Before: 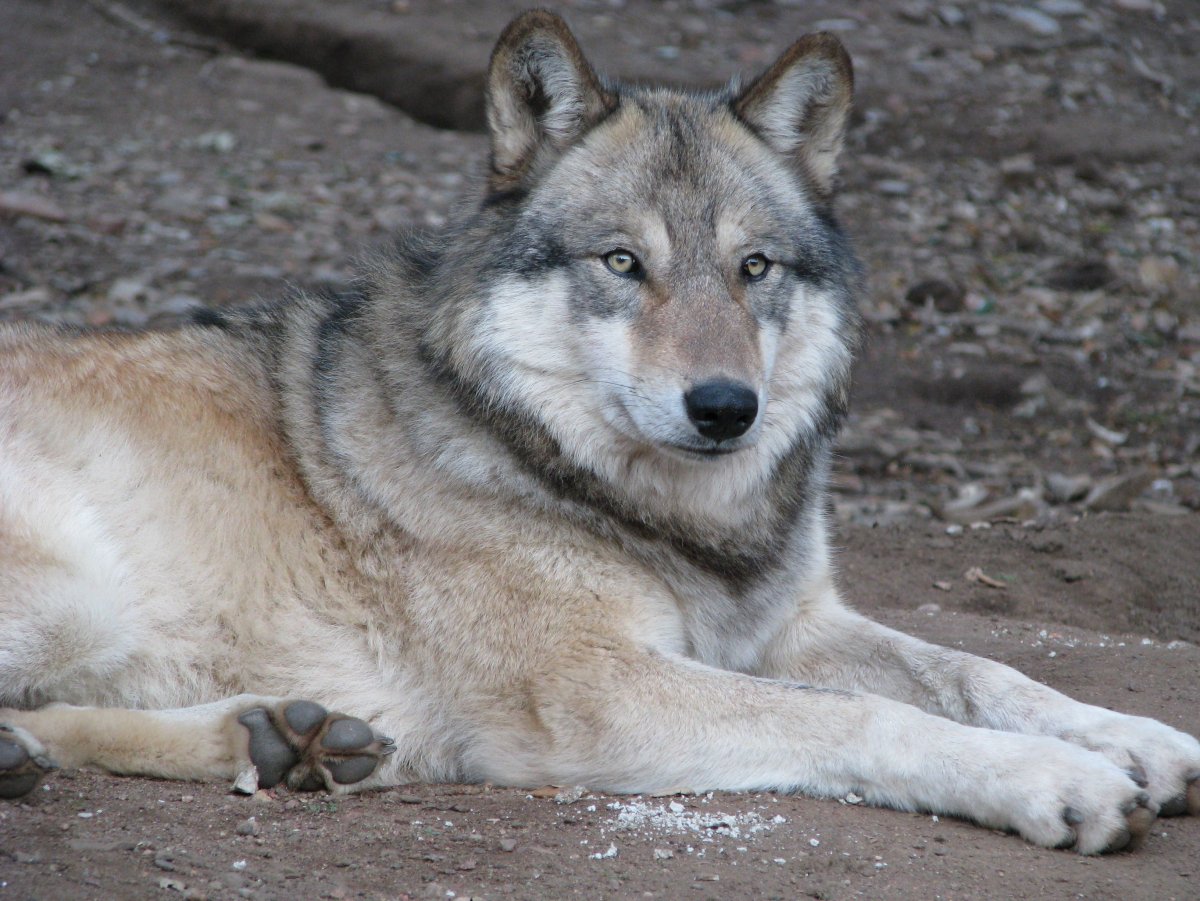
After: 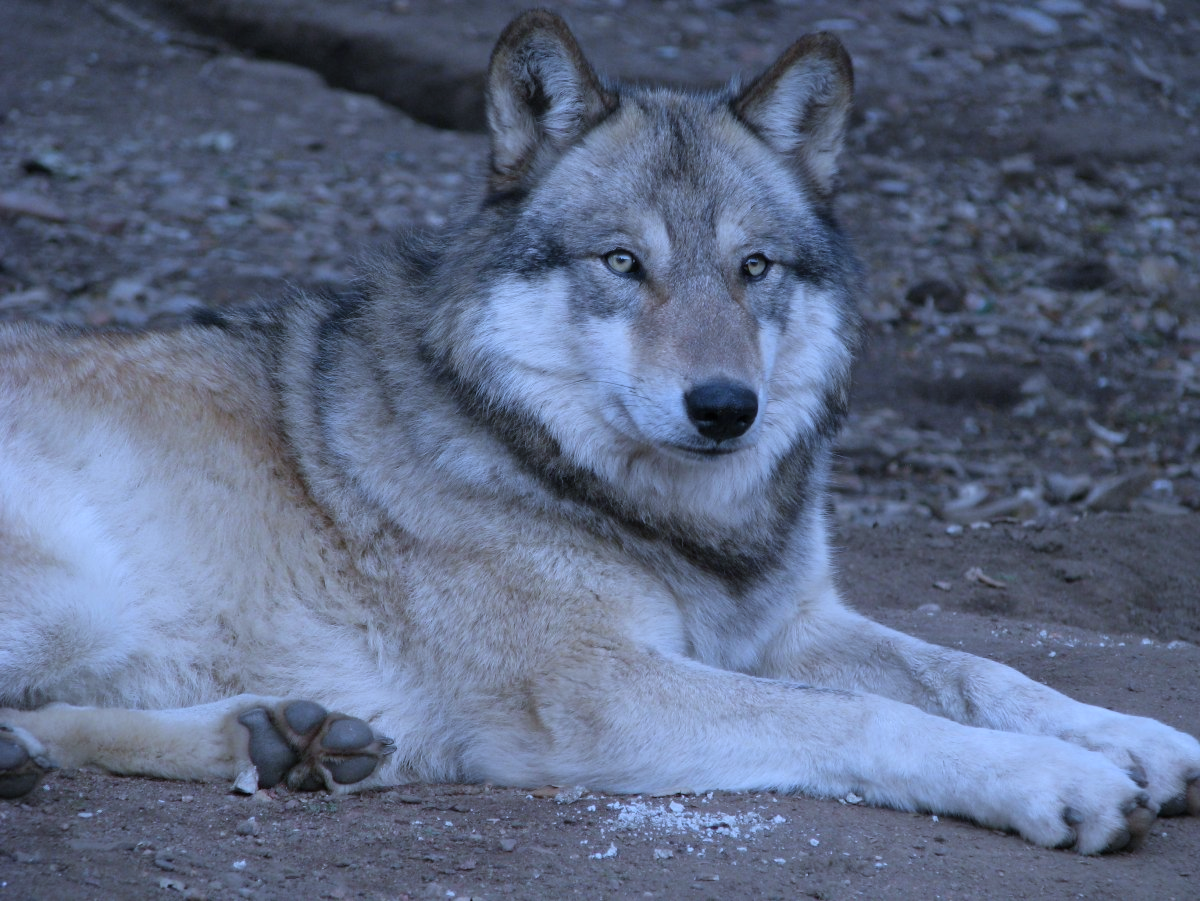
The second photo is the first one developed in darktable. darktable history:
white balance: red 0.871, blue 1.249
exposure: exposure -0.462 EV, compensate highlight preservation false
